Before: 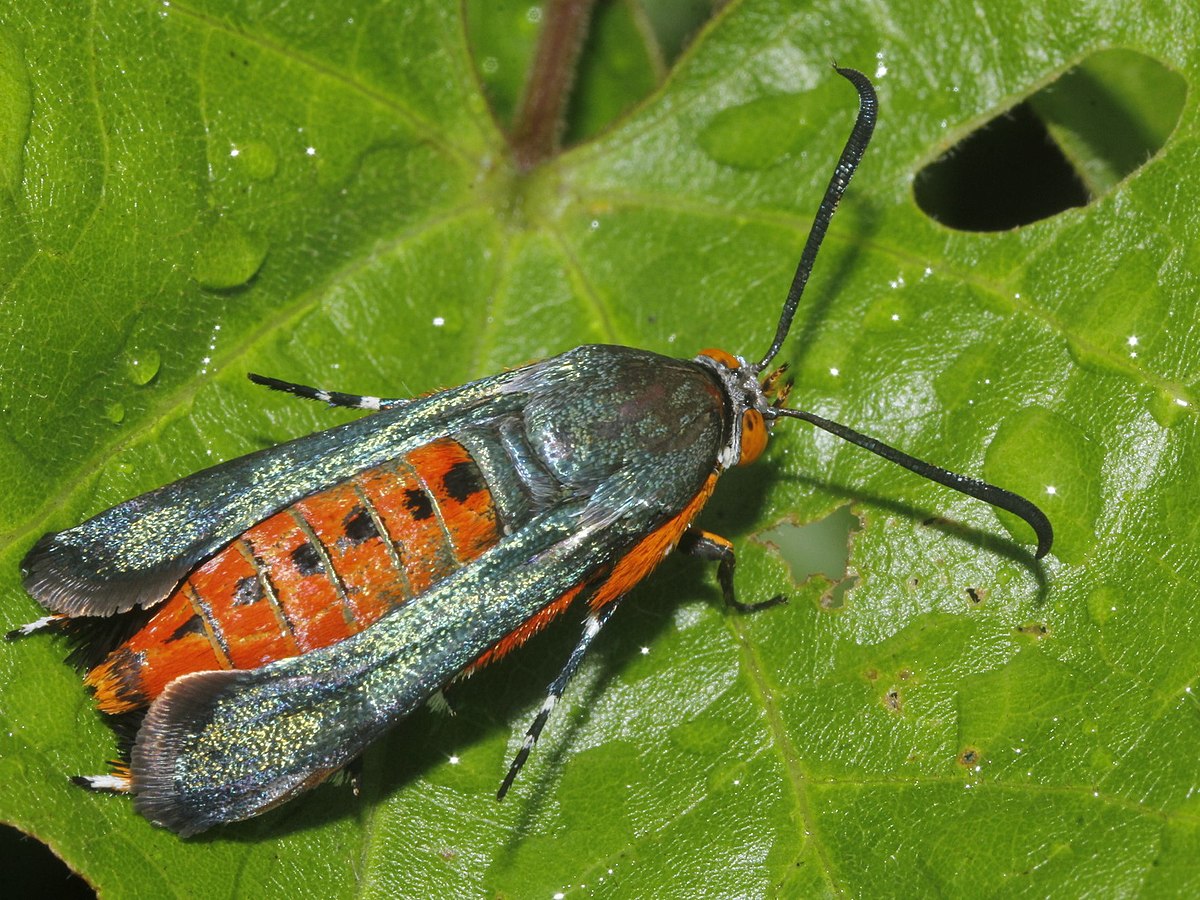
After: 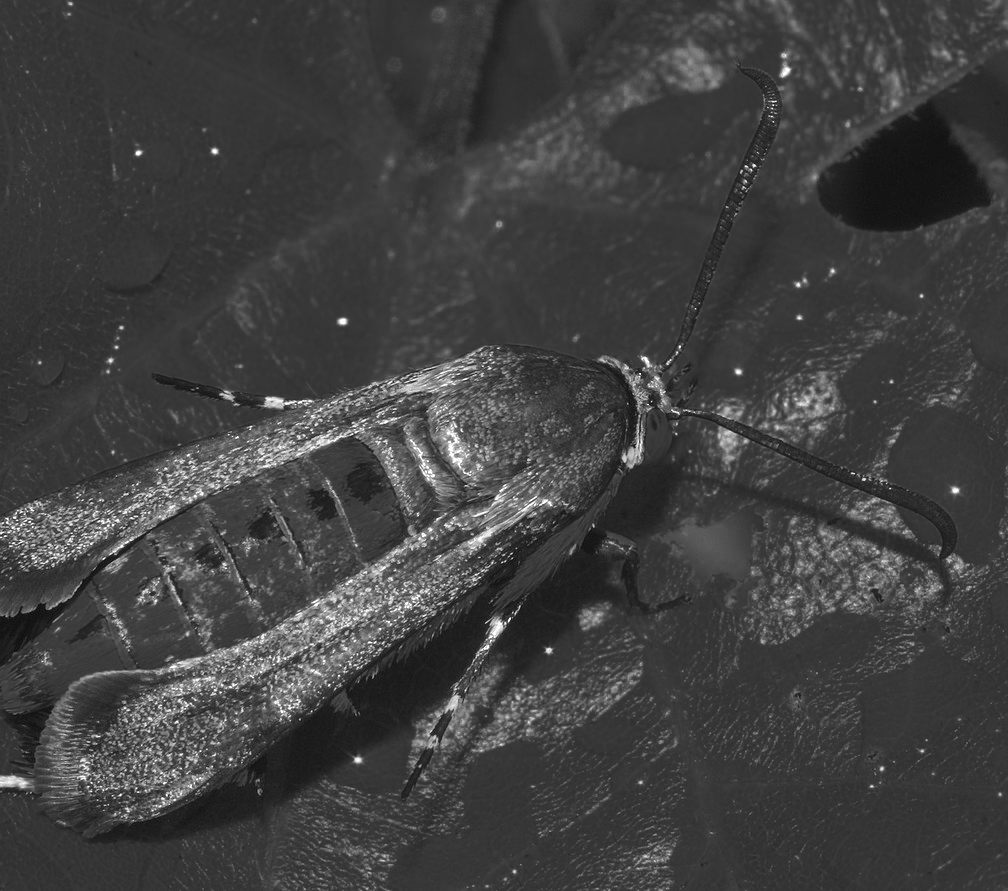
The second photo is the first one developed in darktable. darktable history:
color zones: curves: ch0 [(0.287, 0.048) (0.493, 0.484) (0.737, 0.816)]; ch1 [(0, 0) (0.143, 0) (0.286, 0) (0.429, 0) (0.571, 0) (0.714, 0) (0.857, 0)]
crop: left 8.026%, right 7.374%
shadows and highlights: shadows 30
